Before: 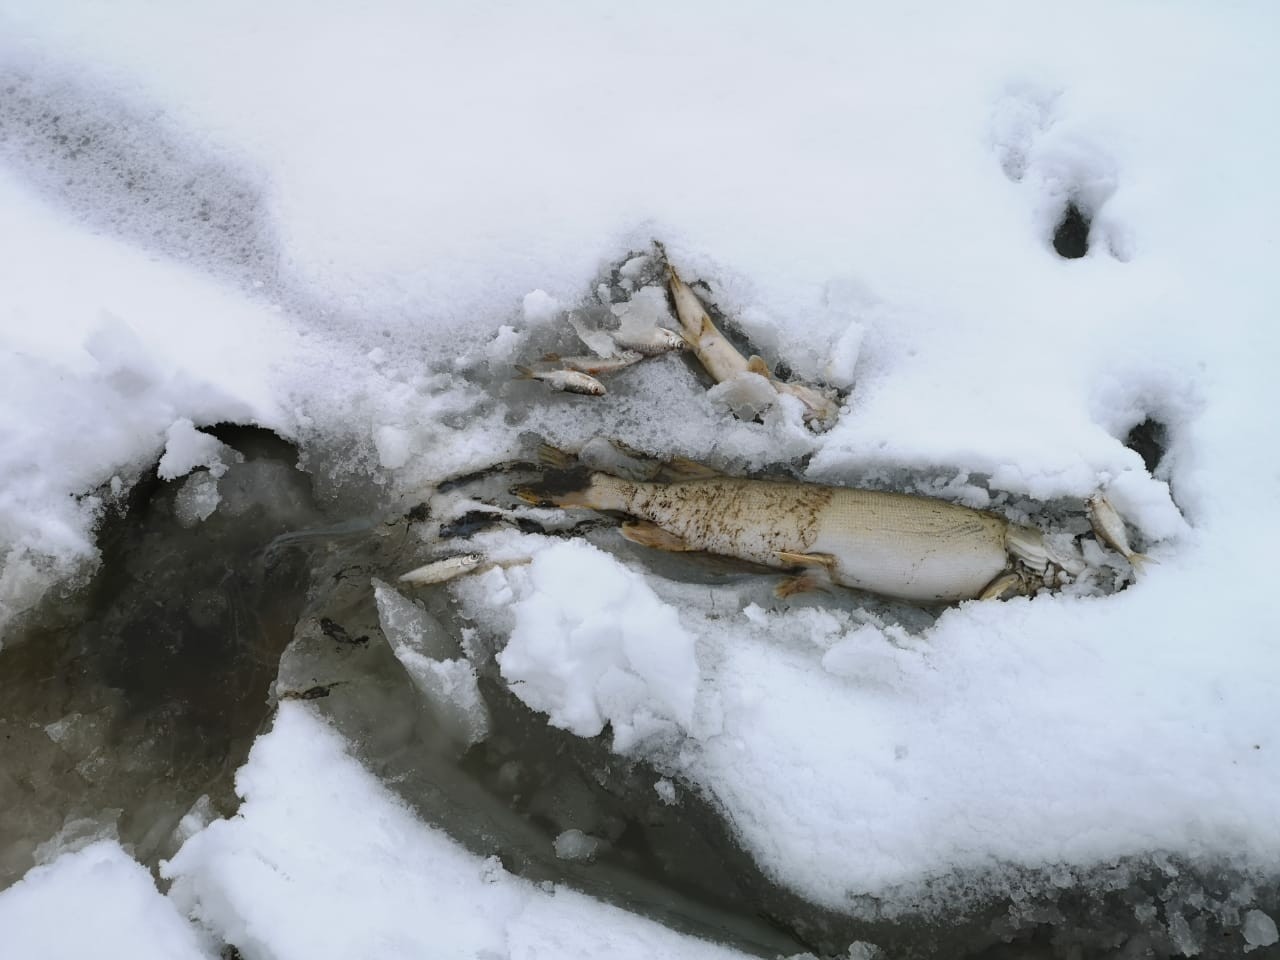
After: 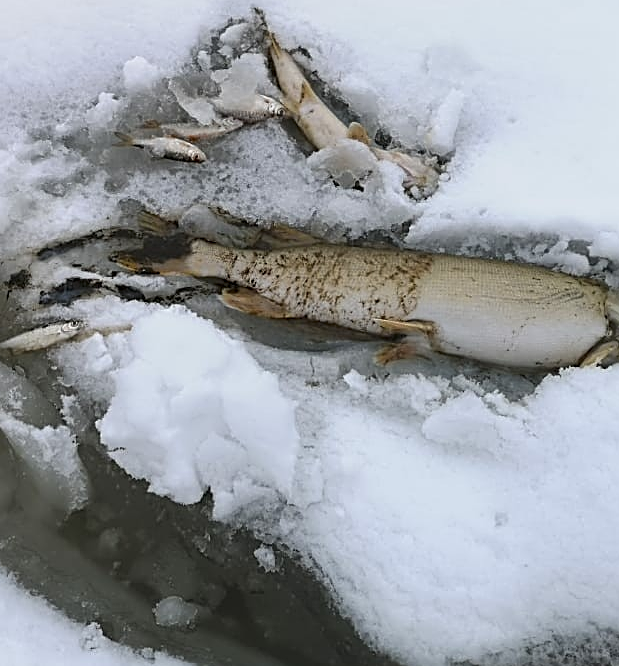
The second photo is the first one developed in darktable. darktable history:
crop: left 31.305%, top 24.291%, right 20.277%, bottom 6.239%
sharpen: radius 2.709, amount 0.678
